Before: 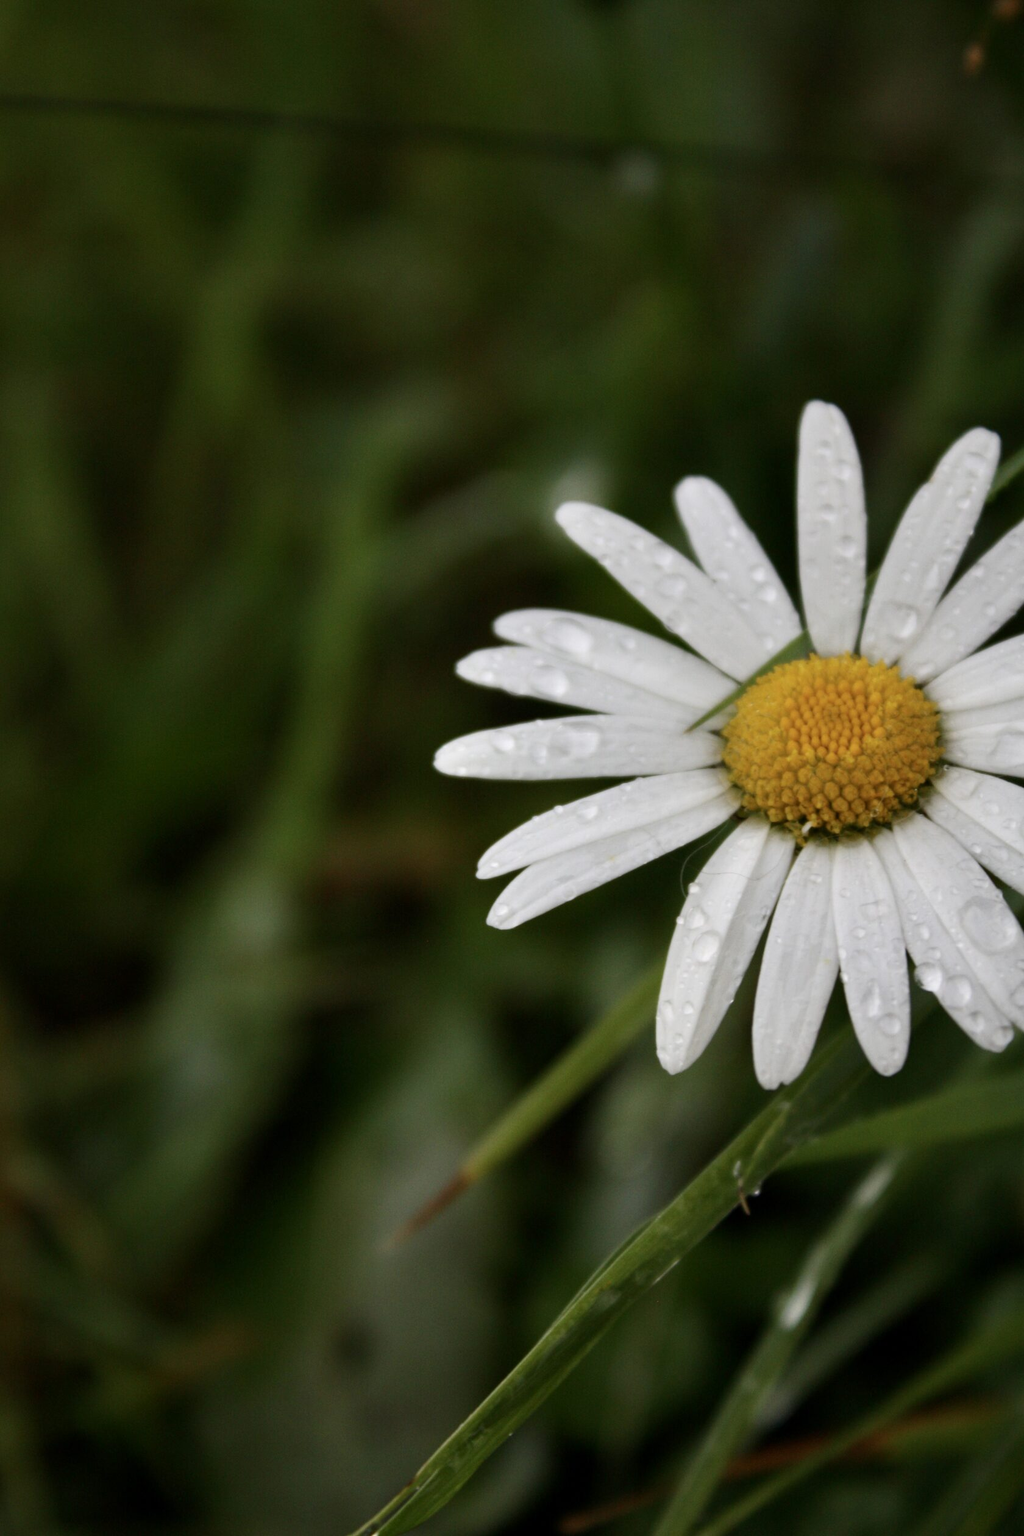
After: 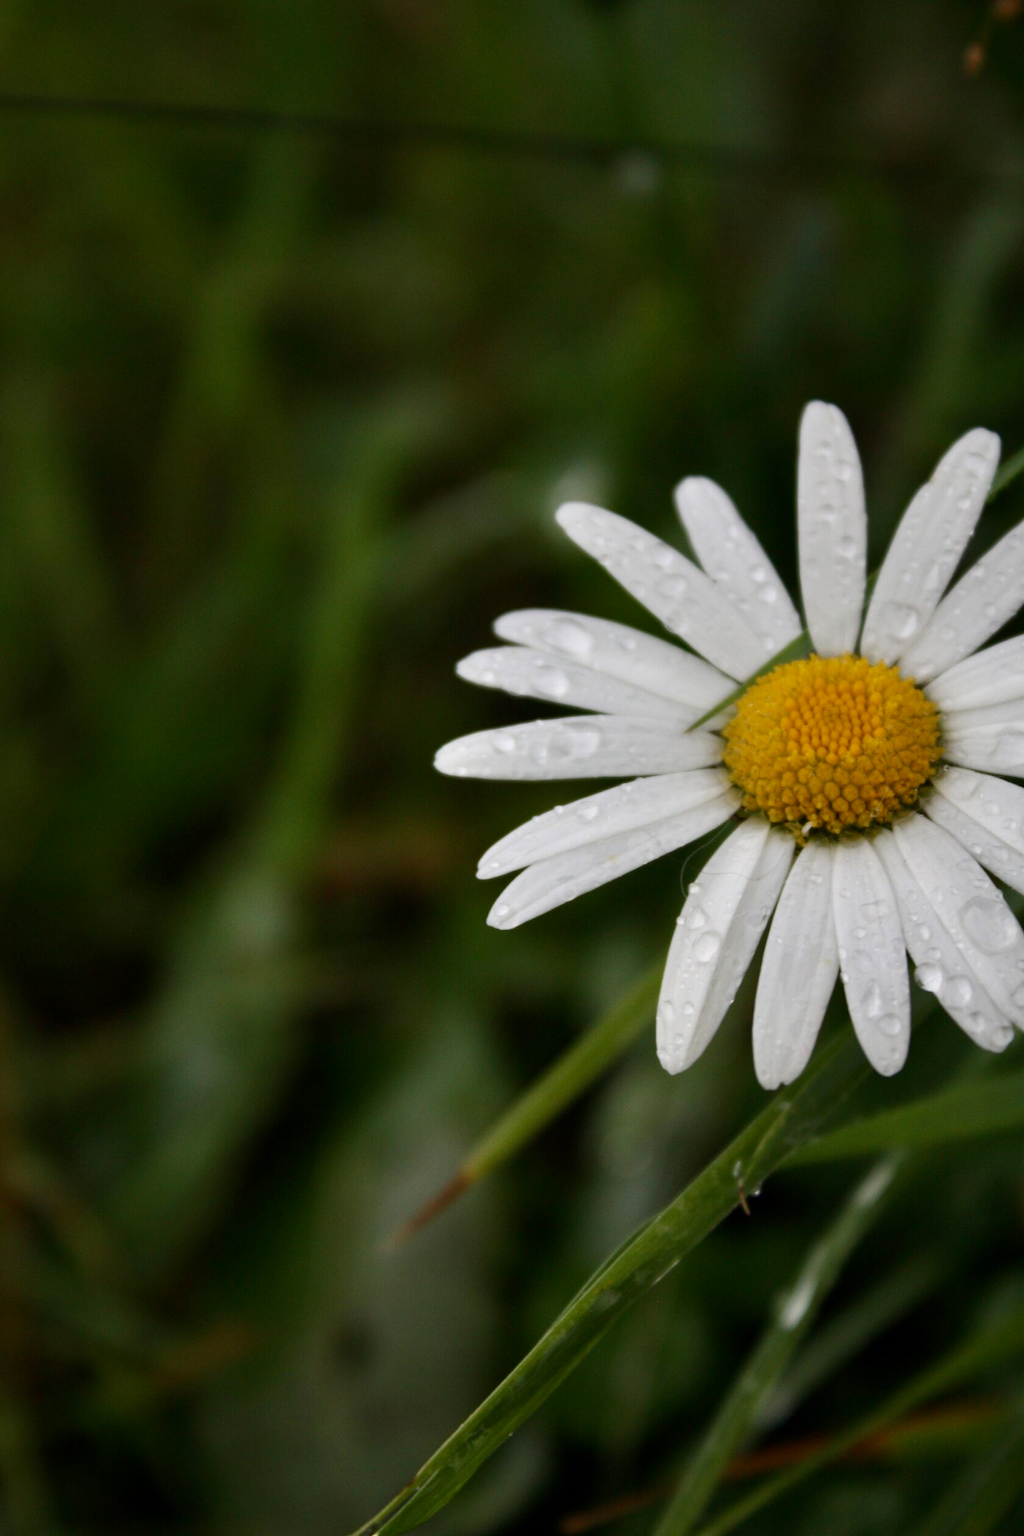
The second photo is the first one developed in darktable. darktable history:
exposure: exposure -0.048 EV, compensate exposure bias true, compensate highlight preservation false
